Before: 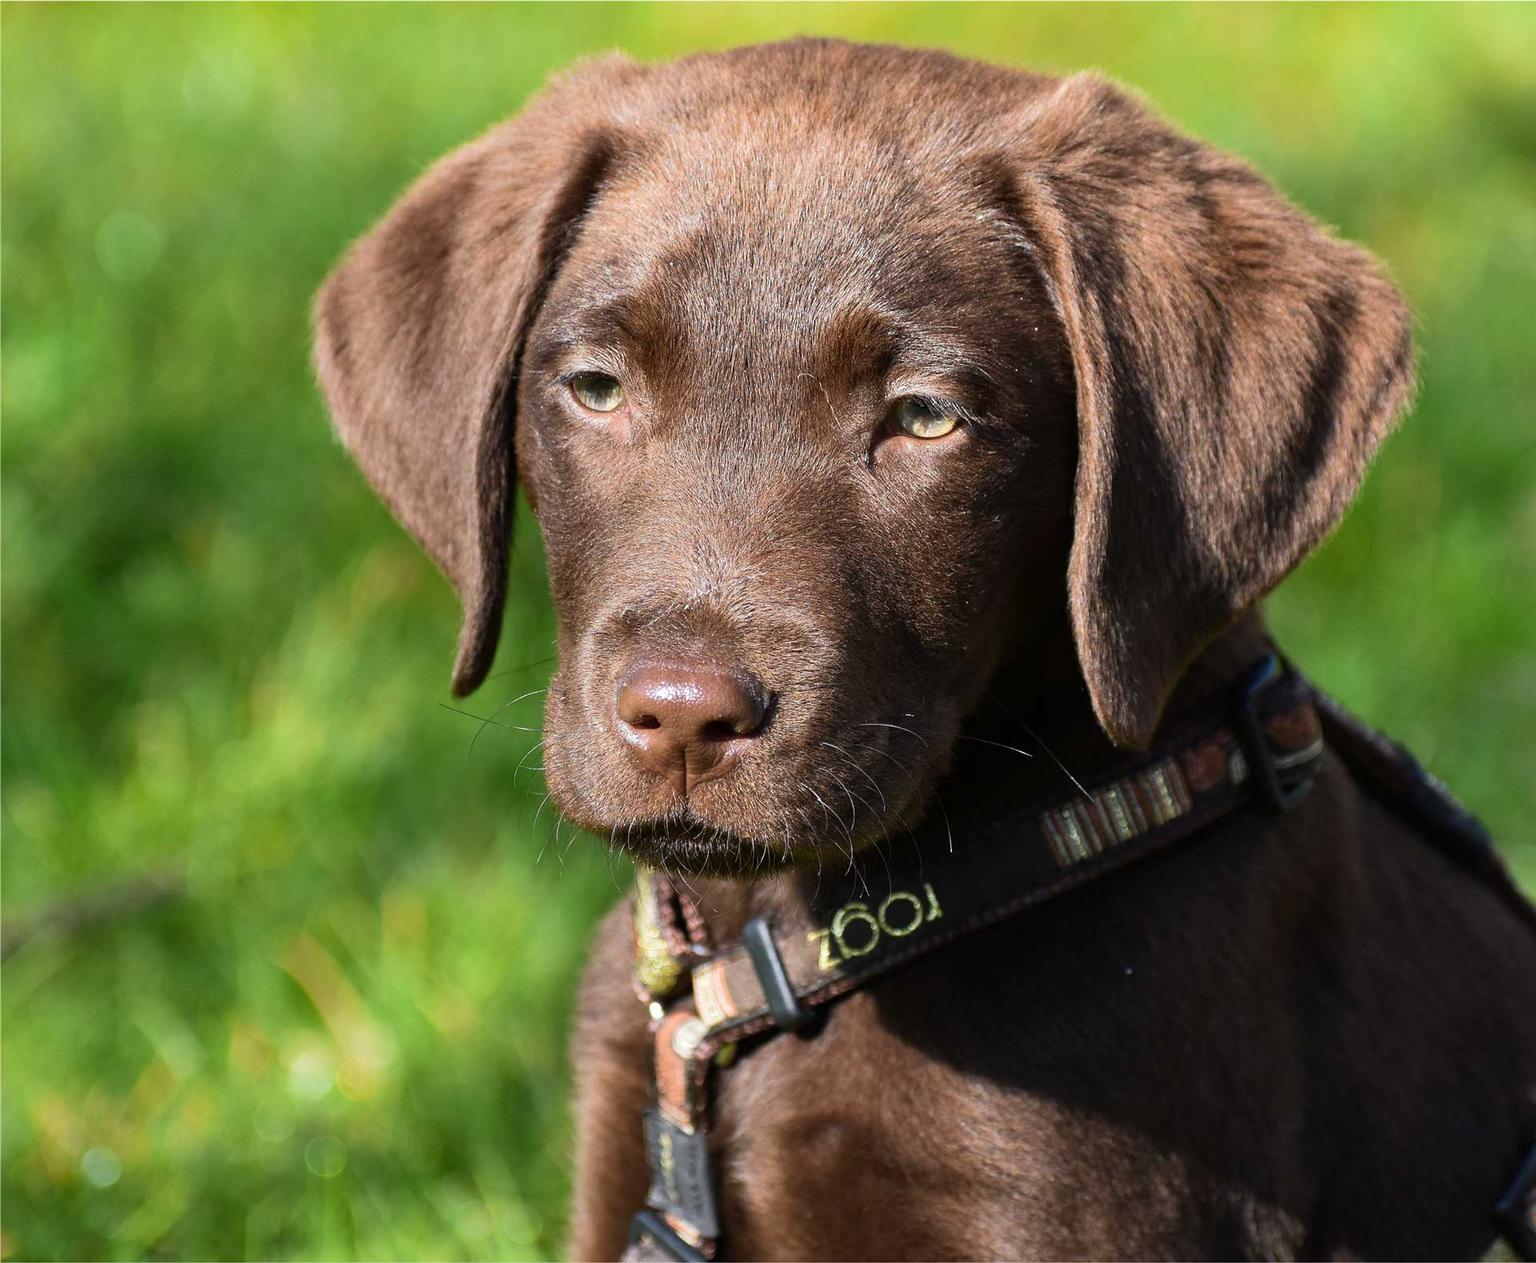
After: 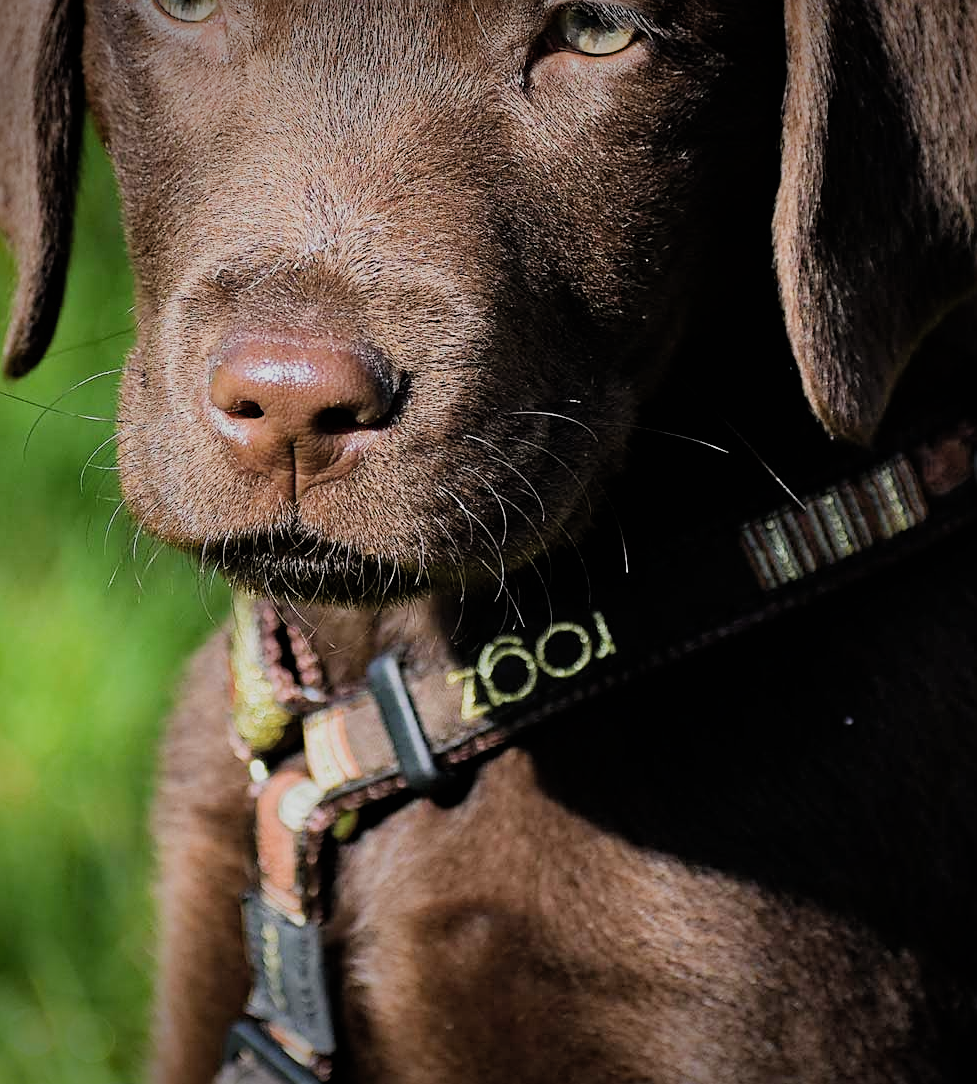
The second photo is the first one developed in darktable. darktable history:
contrast brightness saturation: contrast 0.045, brightness 0.064, saturation 0.009
haze removal: compatibility mode true, adaptive false
crop and rotate: left 29.271%, top 31.287%, right 19.813%
filmic rgb: black relative exposure -7.22 EV, white relative exposure 5.35 EV, hardness 3.03
exposure: compensate highlight preservation false
vignetting: fall-off start 89.02%, fall-off radius 43.07%, brightness -0.555, saturation -0.003, width/height ratio 1.165
sharpen: on, module defaults
